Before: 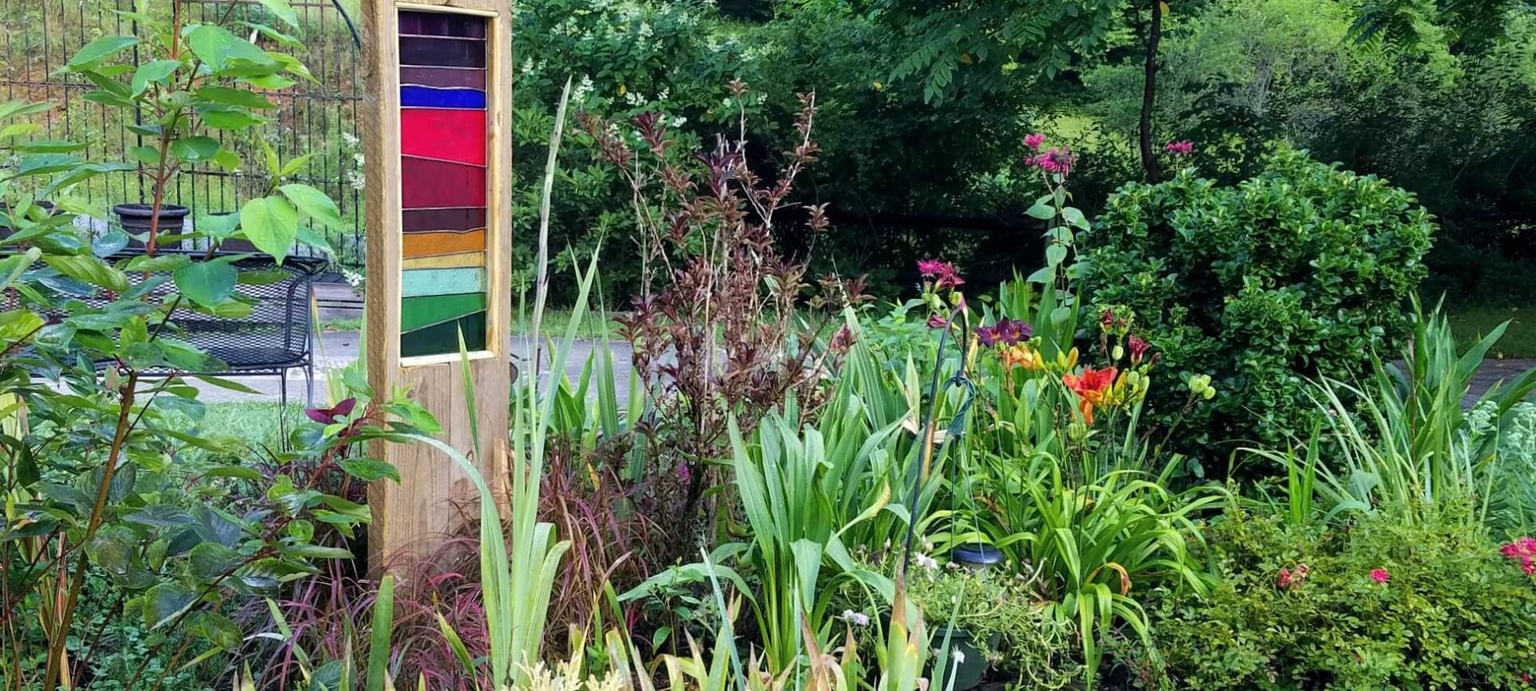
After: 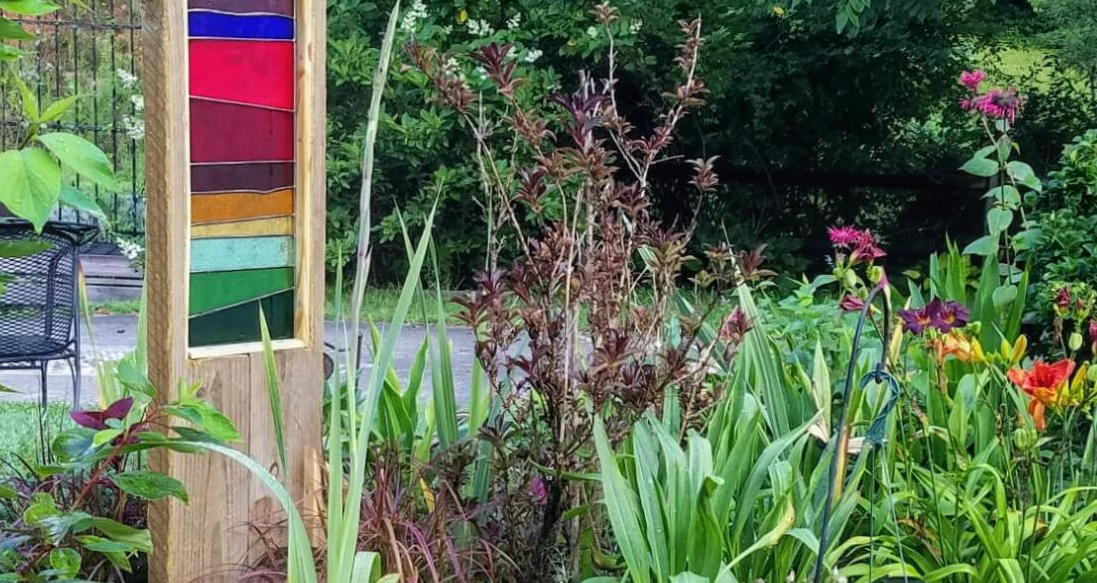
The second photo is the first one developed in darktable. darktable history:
crop: left 16.202%, top 11.208%, right 26.045%, bottom 20.557%
local contrast: detail 110%
